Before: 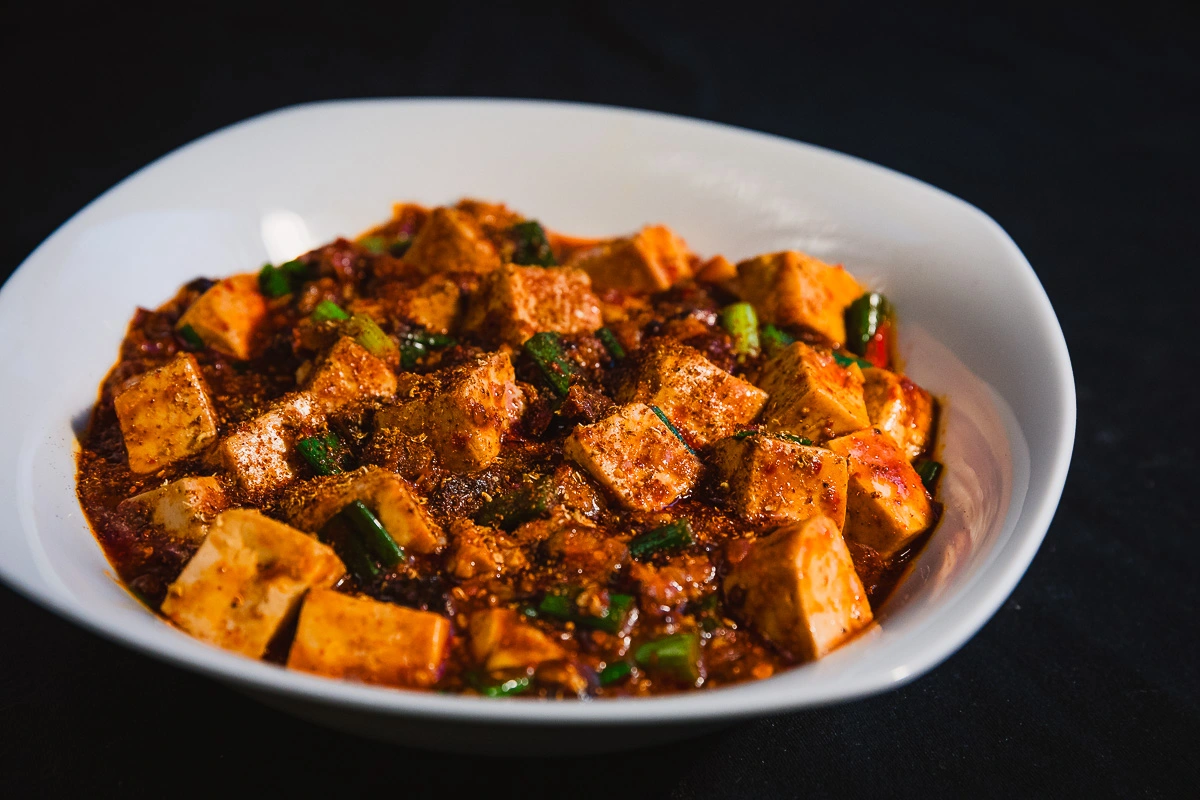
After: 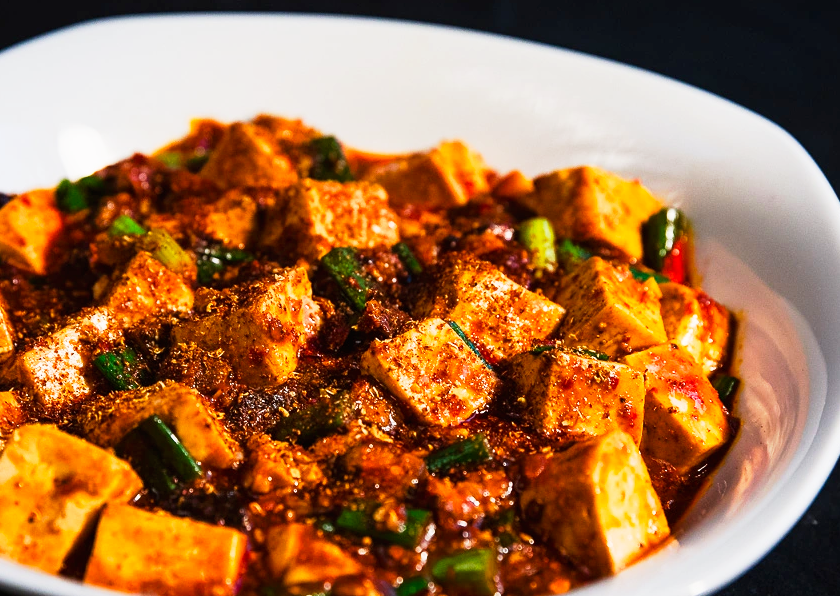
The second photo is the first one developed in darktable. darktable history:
base curve: curves: ch0 [(0, 0) (0.005, 0.002) (0.193, 0.295) (0.399, 0.664) (0.75, 0.928) (1, 1)], preserve colors none
crop and rotate: left 16.962%, top 10.703%, right 13.028%, bottom 14.698%
